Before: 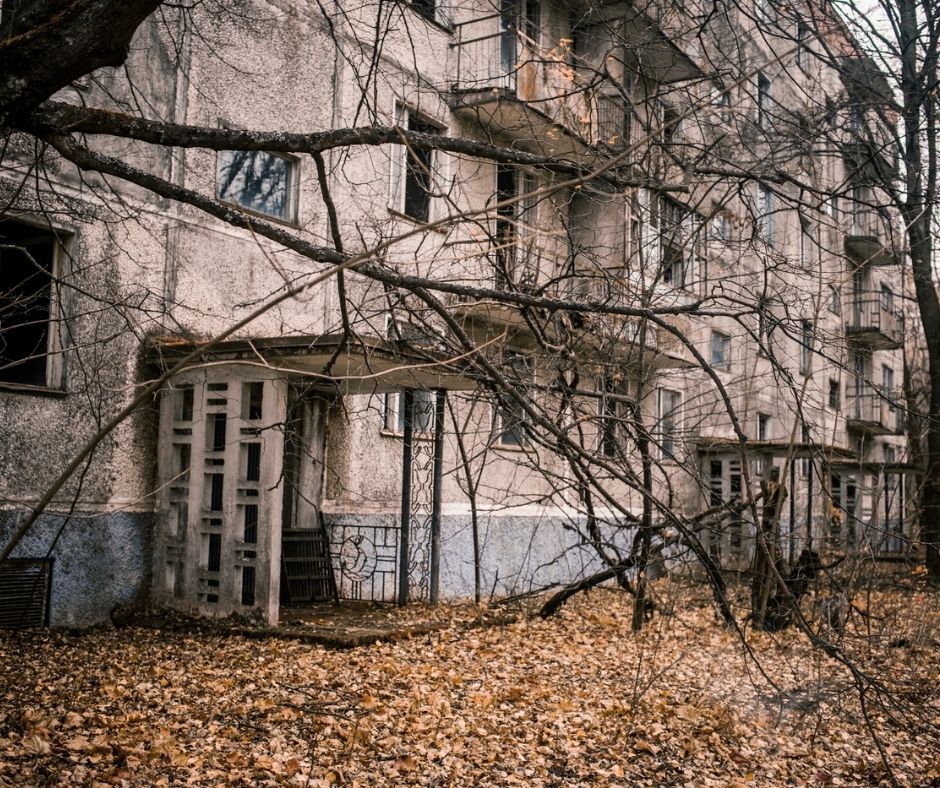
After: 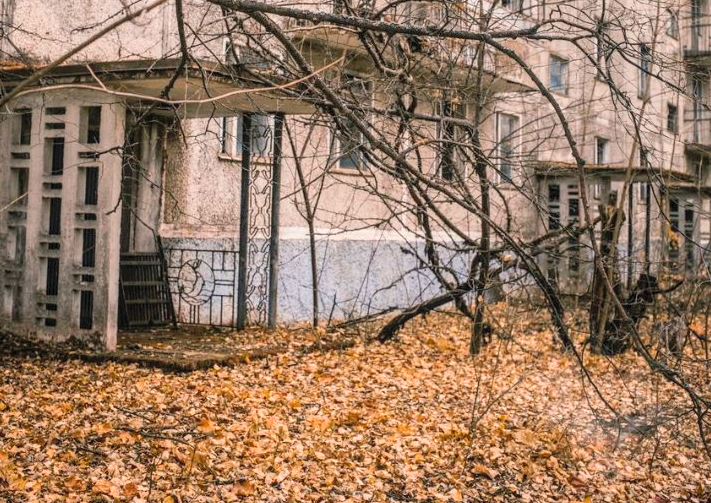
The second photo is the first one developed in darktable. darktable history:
contrast brightness saturation: contrast 0.07, brightness 0.18, saturation 0.4
local contrast: detail 110%
crop and rotate: left 17.299%, top 35.115%, right 7.015%, bottom 1.024%
grain: coarseness 0.81 ISO, strength 1.34%, mid-tones bias 0%
